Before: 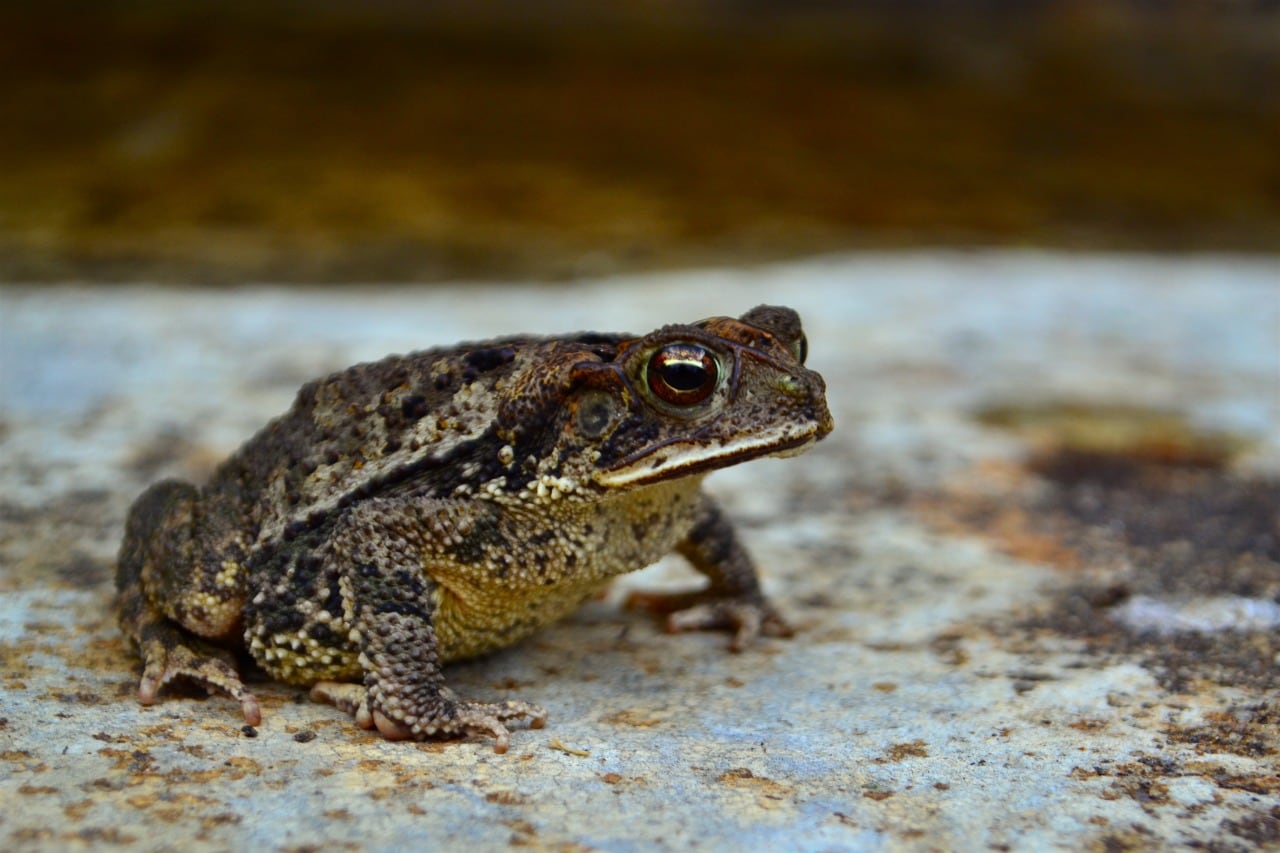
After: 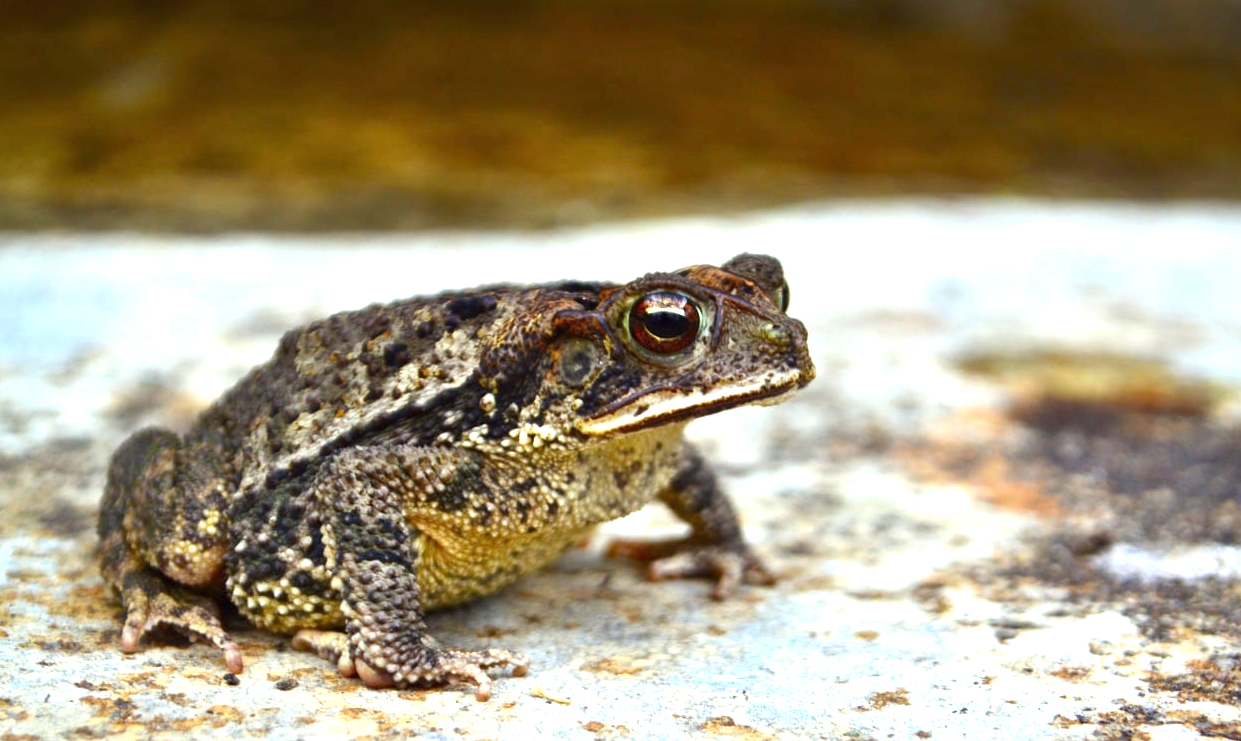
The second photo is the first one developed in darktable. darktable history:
crop: left 1.434%, top 6.103%, right 1.575%, bottom 6.985%
exposure: black level correction 0, exposure 1.298 EV, compensate highlight preservation false
